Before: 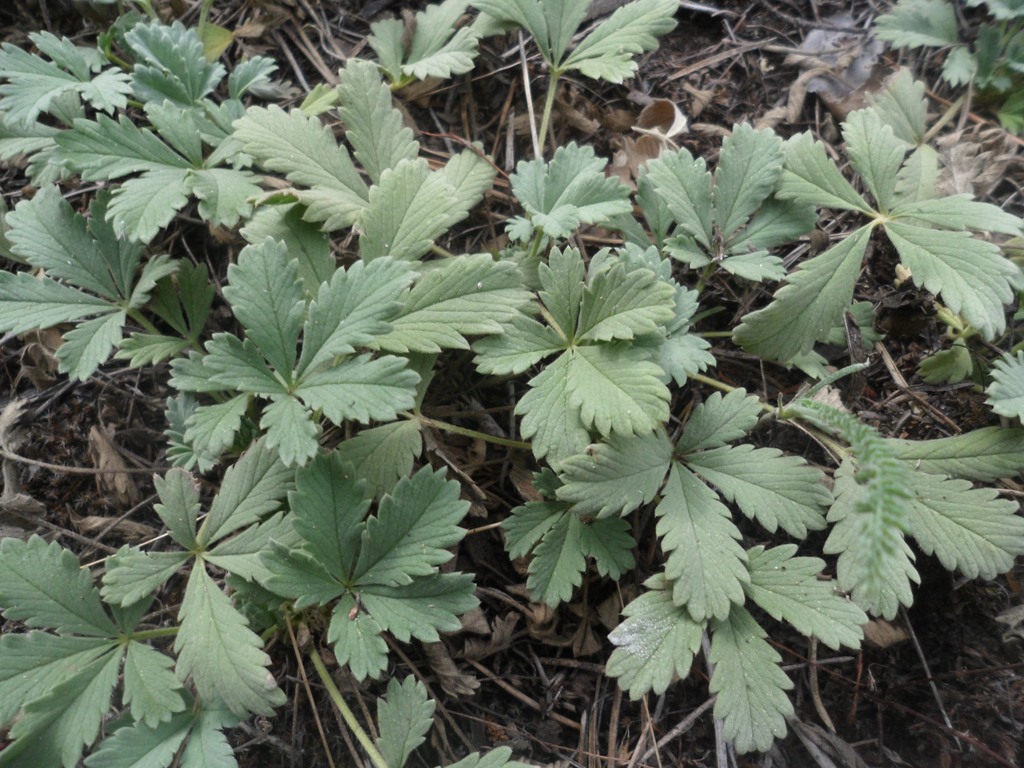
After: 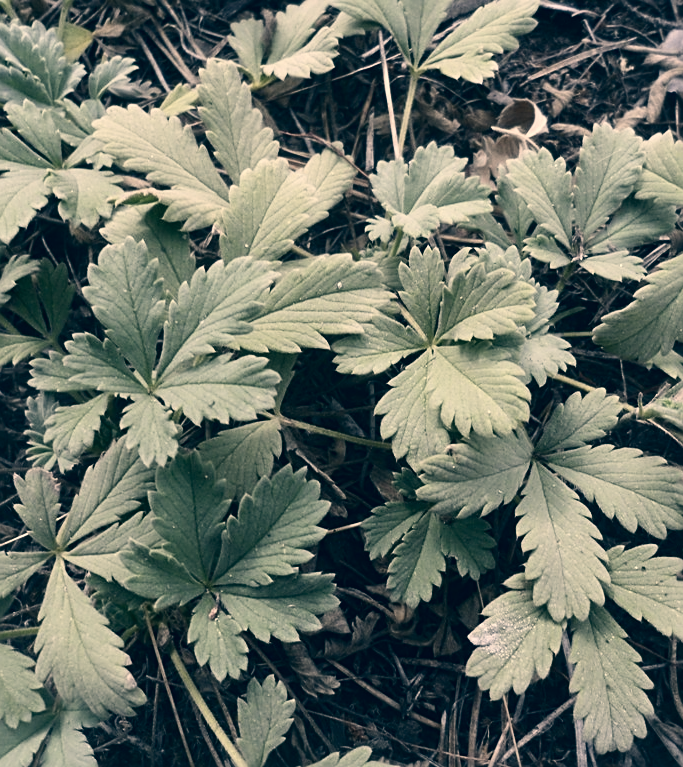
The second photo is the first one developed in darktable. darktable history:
color correction: highlights a* 10.33, highlights b* 14.1, shadows a* -10.03, shadows b* -14.9
sharpen: amount 0.5
crop and rotate: left 13.767%, right 19.488%
contrast brightness saturation: contrast 0.246, saturation -0.311
